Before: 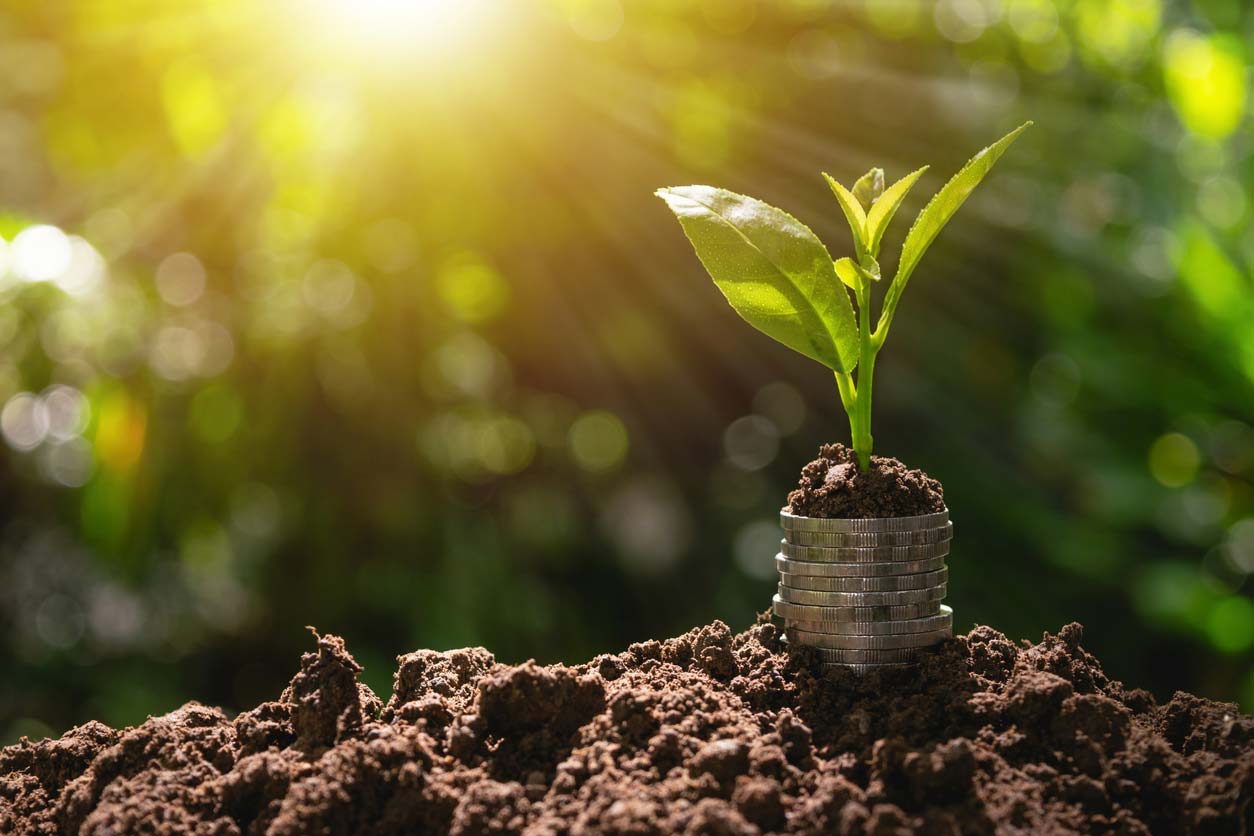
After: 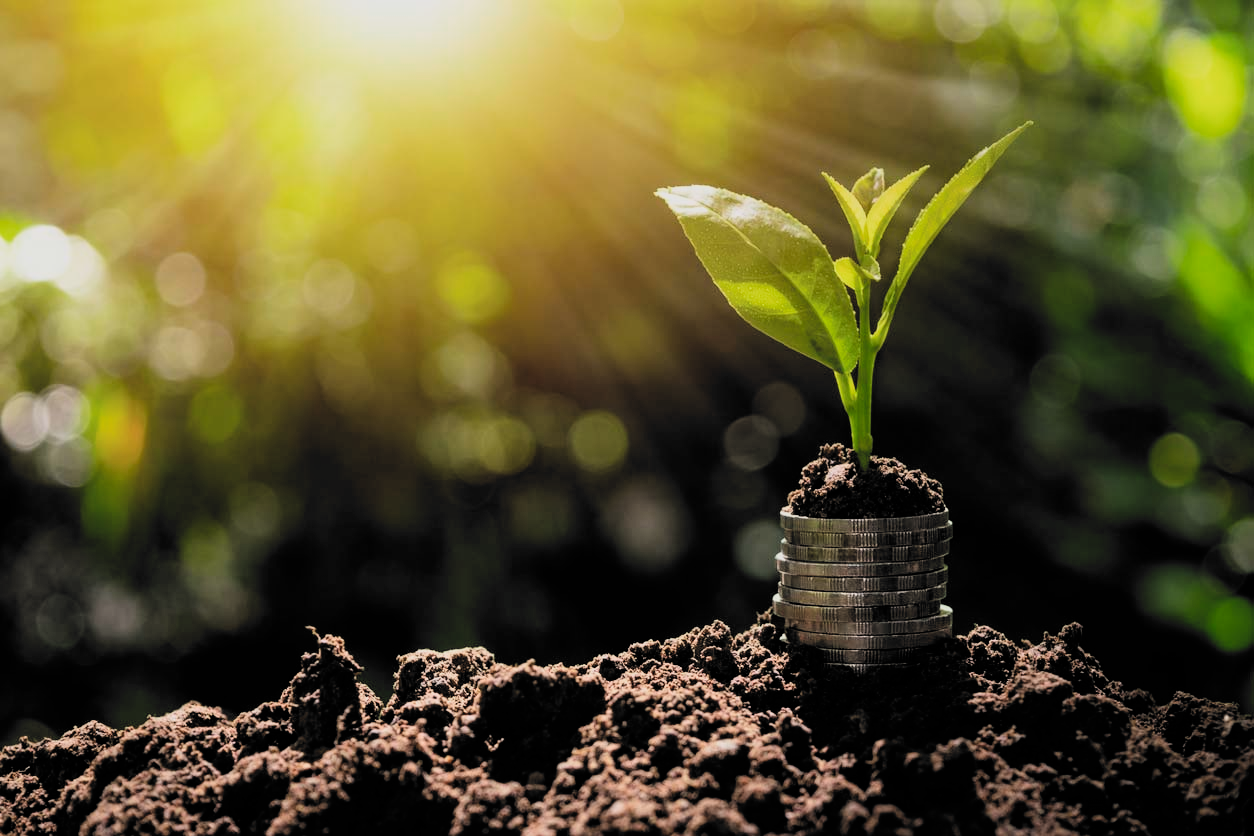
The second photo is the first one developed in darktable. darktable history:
filmic rgb: black relative exposure -5.15 EV, white relative exposure 3.98 EV, hardness 2.88, contrast 1.301, highlights saturation mix -30.02%, color science v6 (2022)
color zones: curves: ch0 [(0.25, 0.5) (0.636, 0.25) (0.75, 0.5)]
